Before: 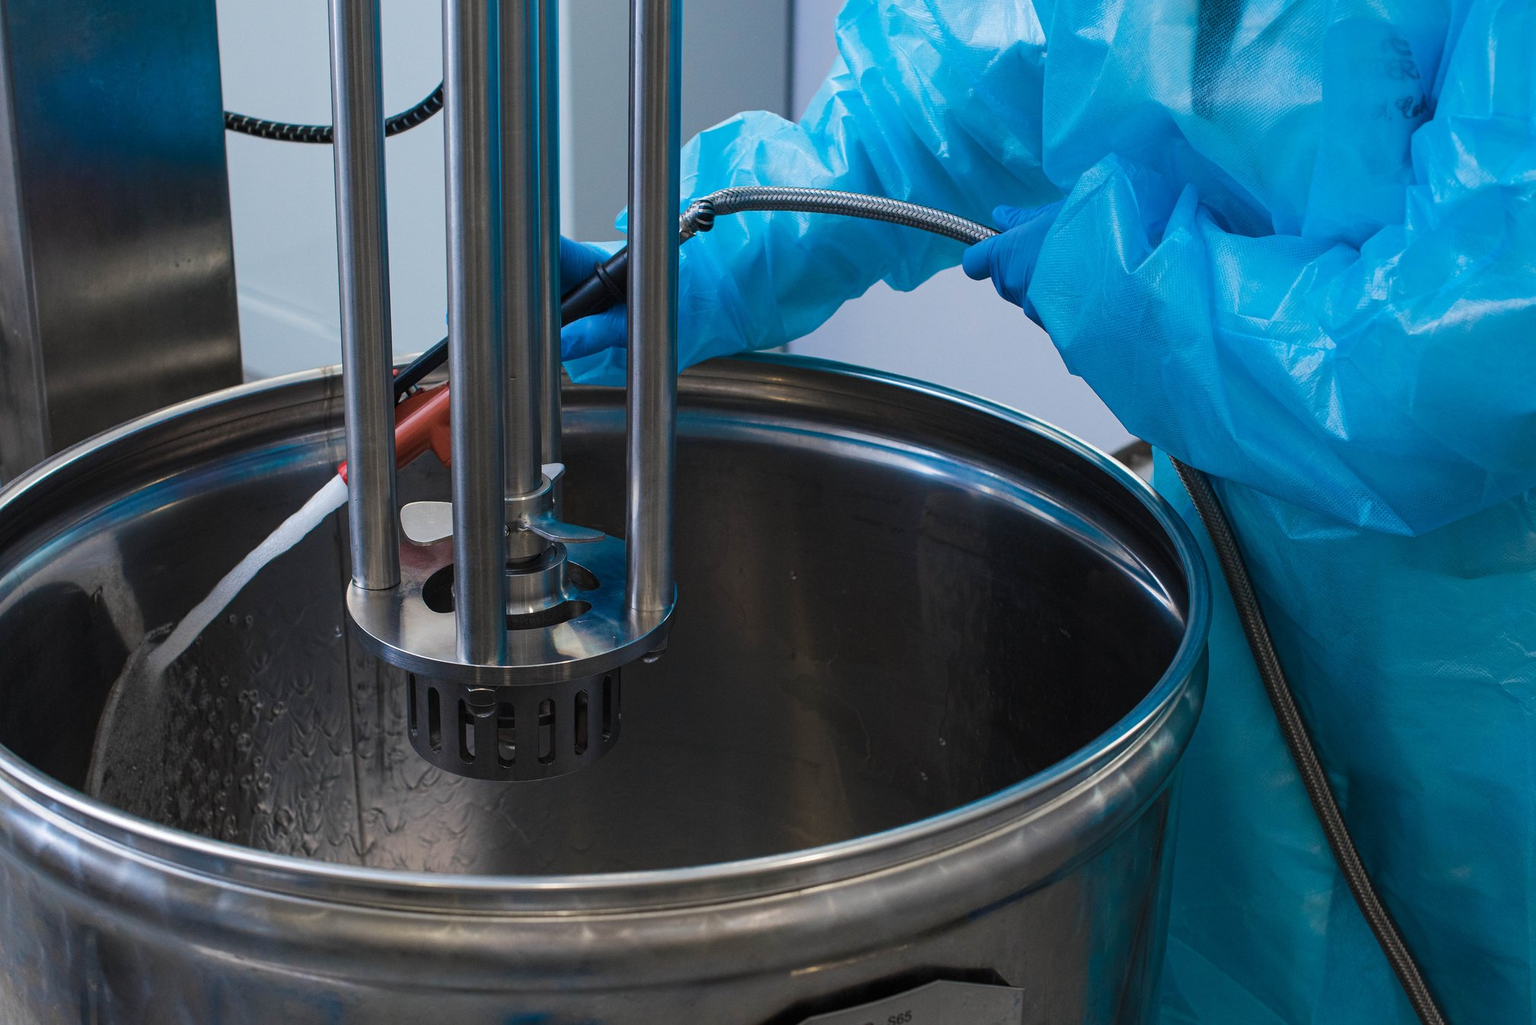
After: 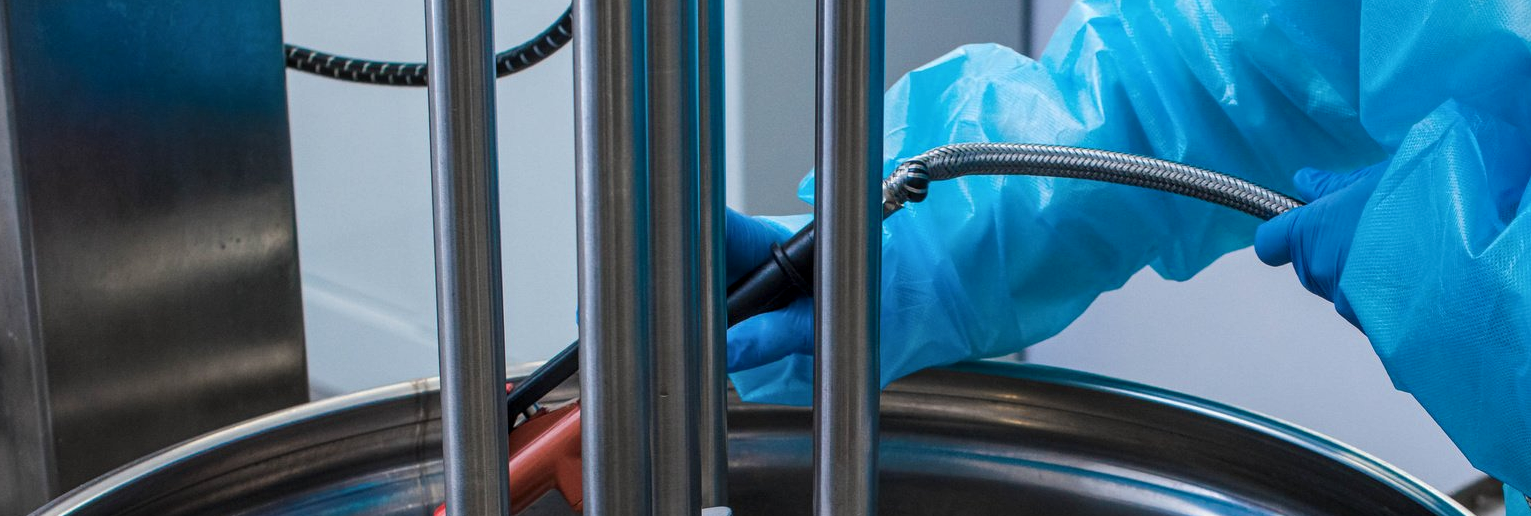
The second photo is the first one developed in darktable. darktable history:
local contrast: on, module defaults
crop: left 0.521%, top 7.644%, right 23.601%, bottom 54.035%
